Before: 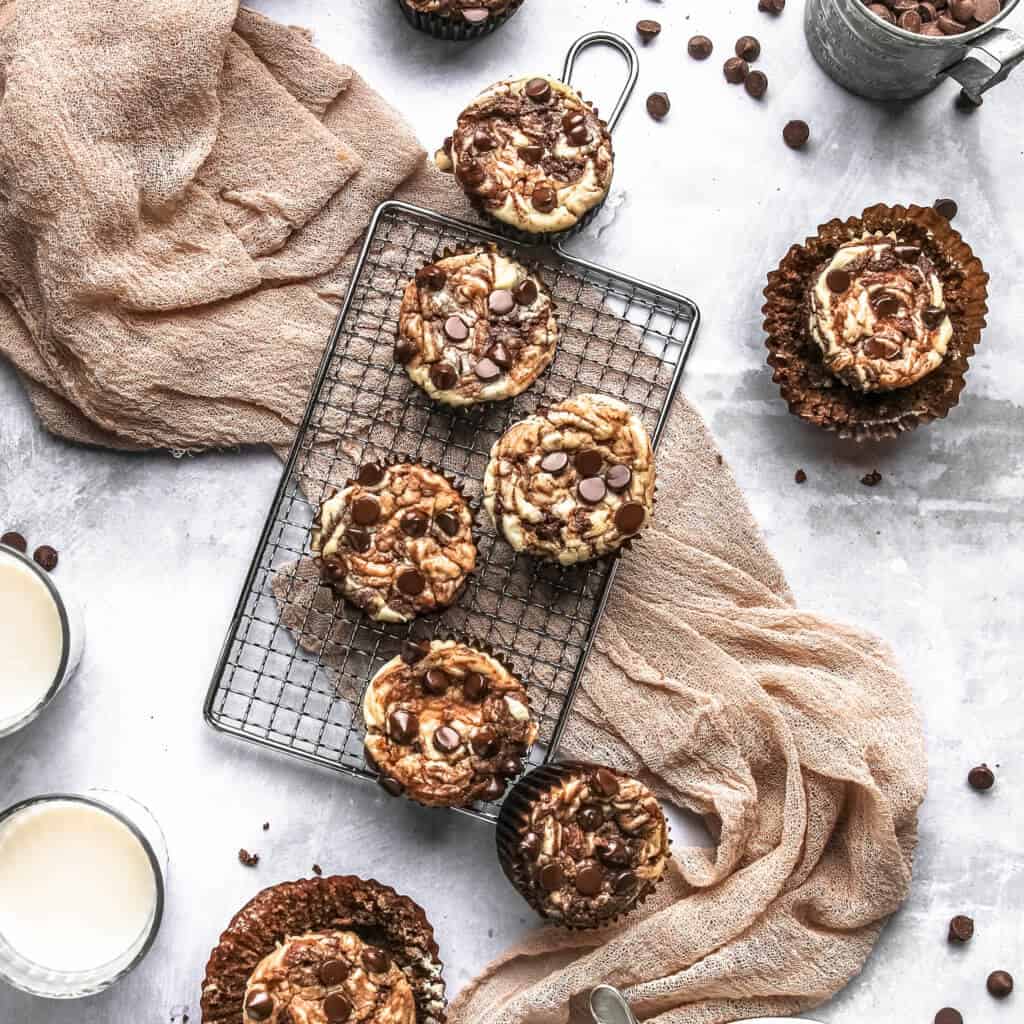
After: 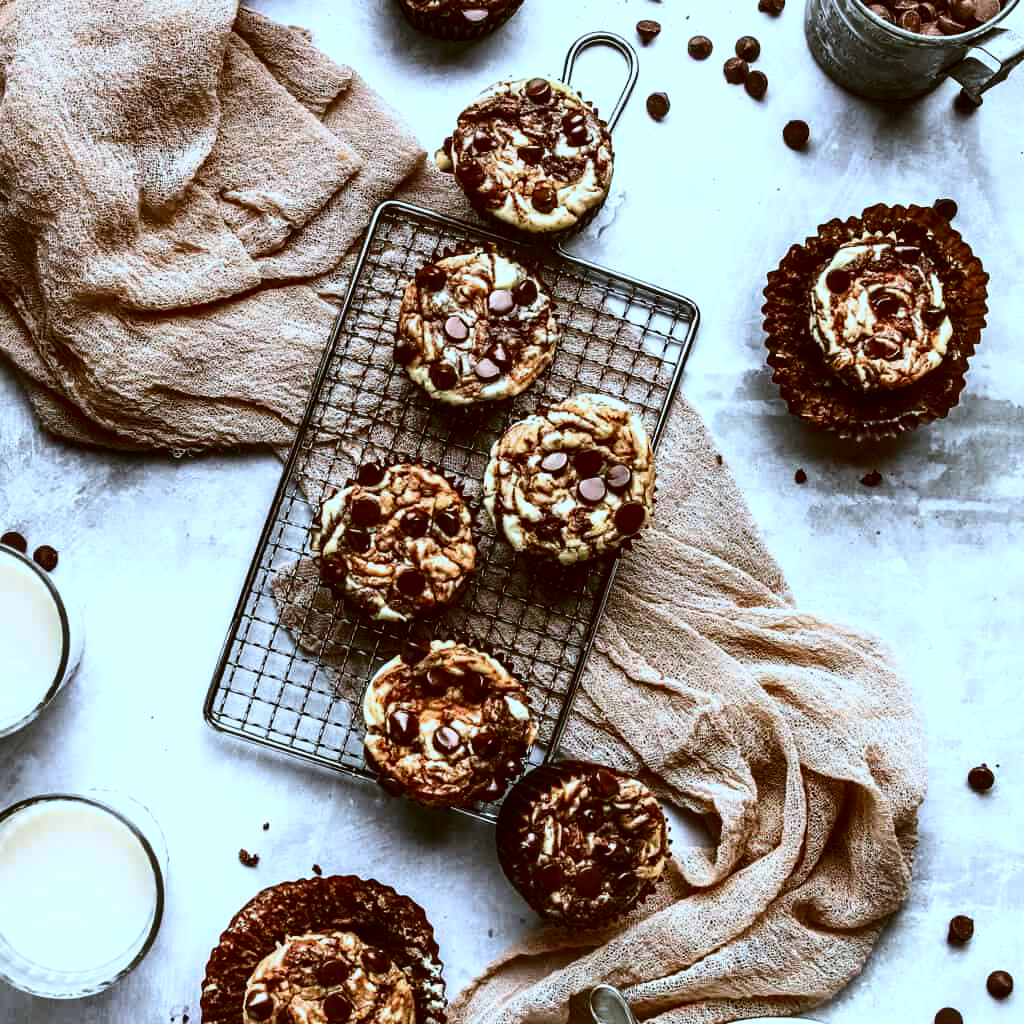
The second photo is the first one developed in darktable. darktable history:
color calibration: illuminant as shot in camera, x 0.383, y 0.38, temperature 3949.15 K, gamut compression 1.66
color correction: highlights a* -0.482, highlights b* 0.161, shadows a* 4.66, shadows b* 20.72
contrast brightness saturation: contrast 0.24, brightness -0.24, saturation 0.14
exposure: compensate highlight preservation false
